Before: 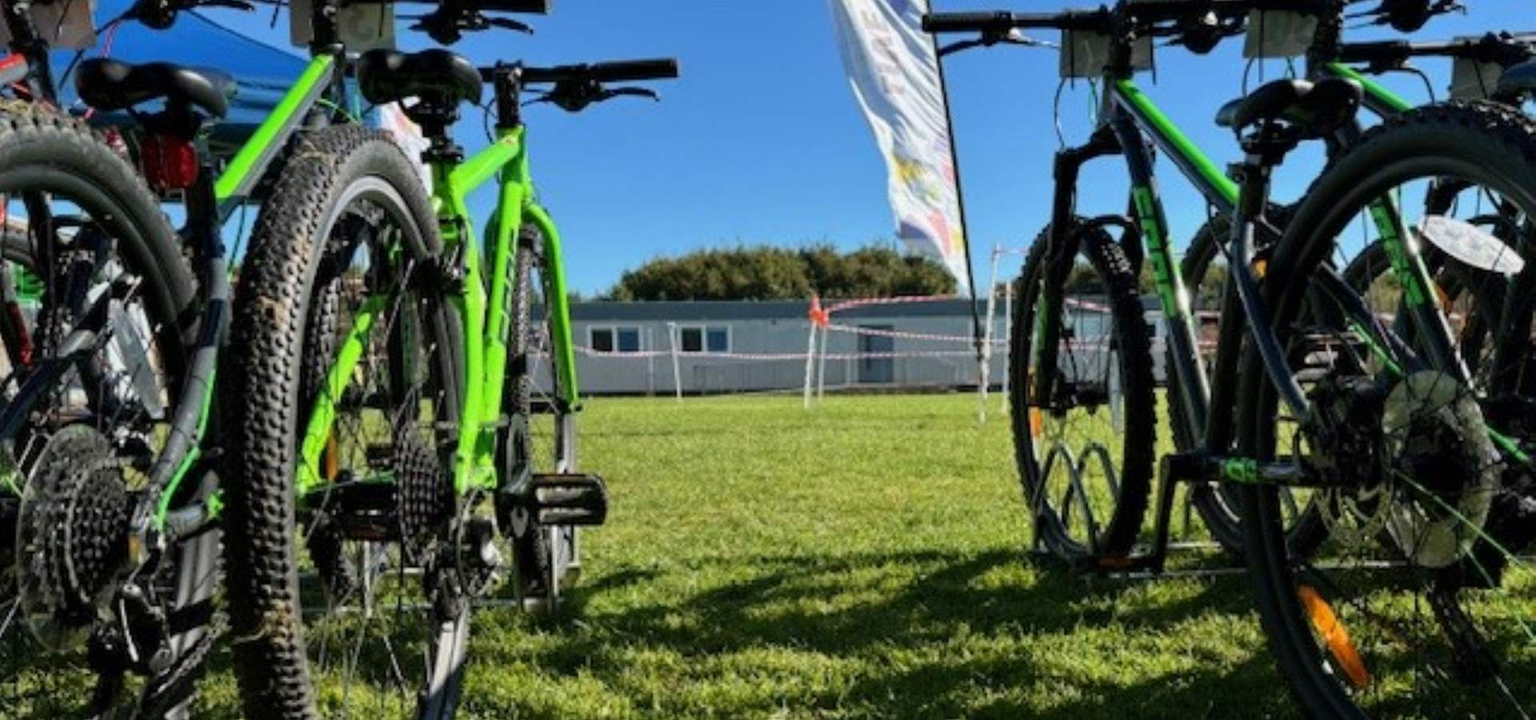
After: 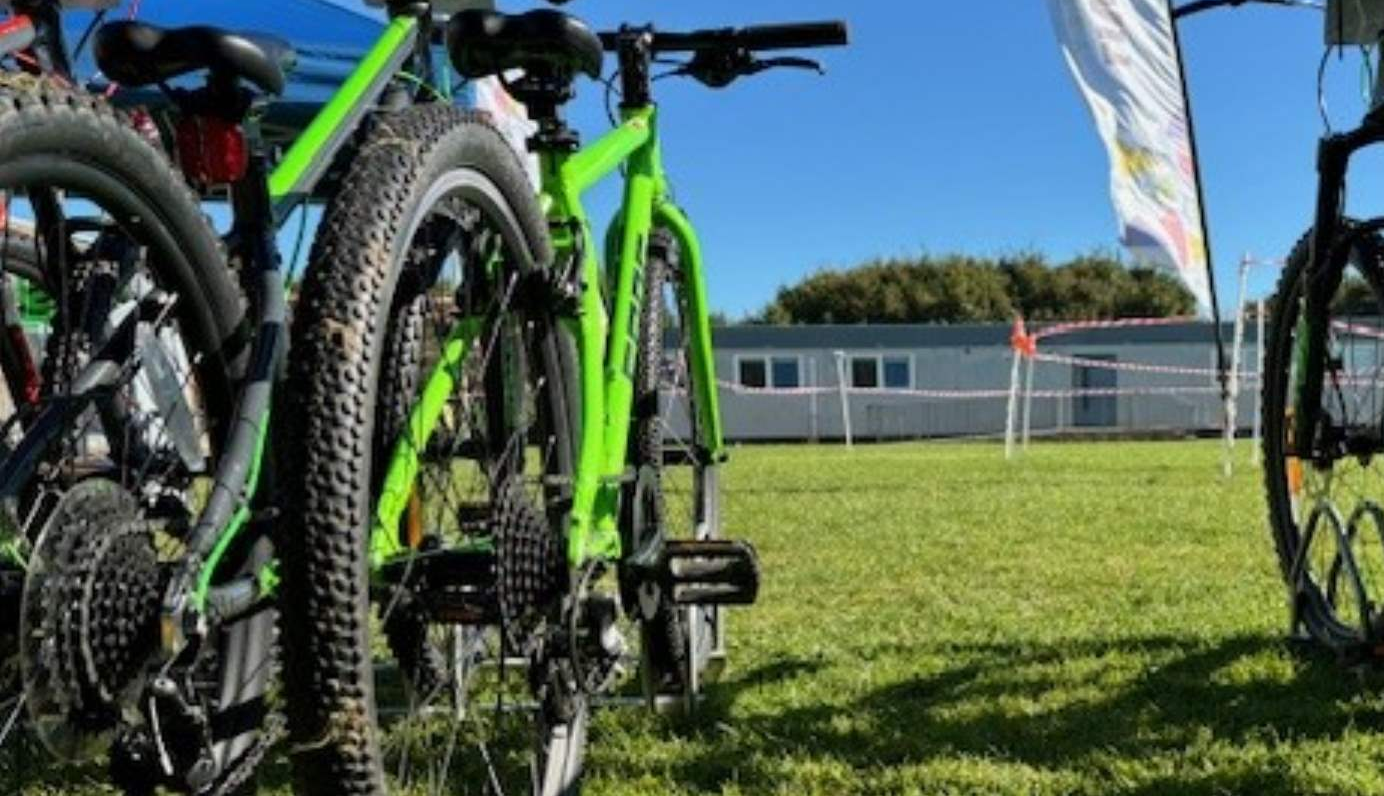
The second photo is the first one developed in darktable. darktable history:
crop: top 5.813%, right 27.894%, bottom 5.669%
